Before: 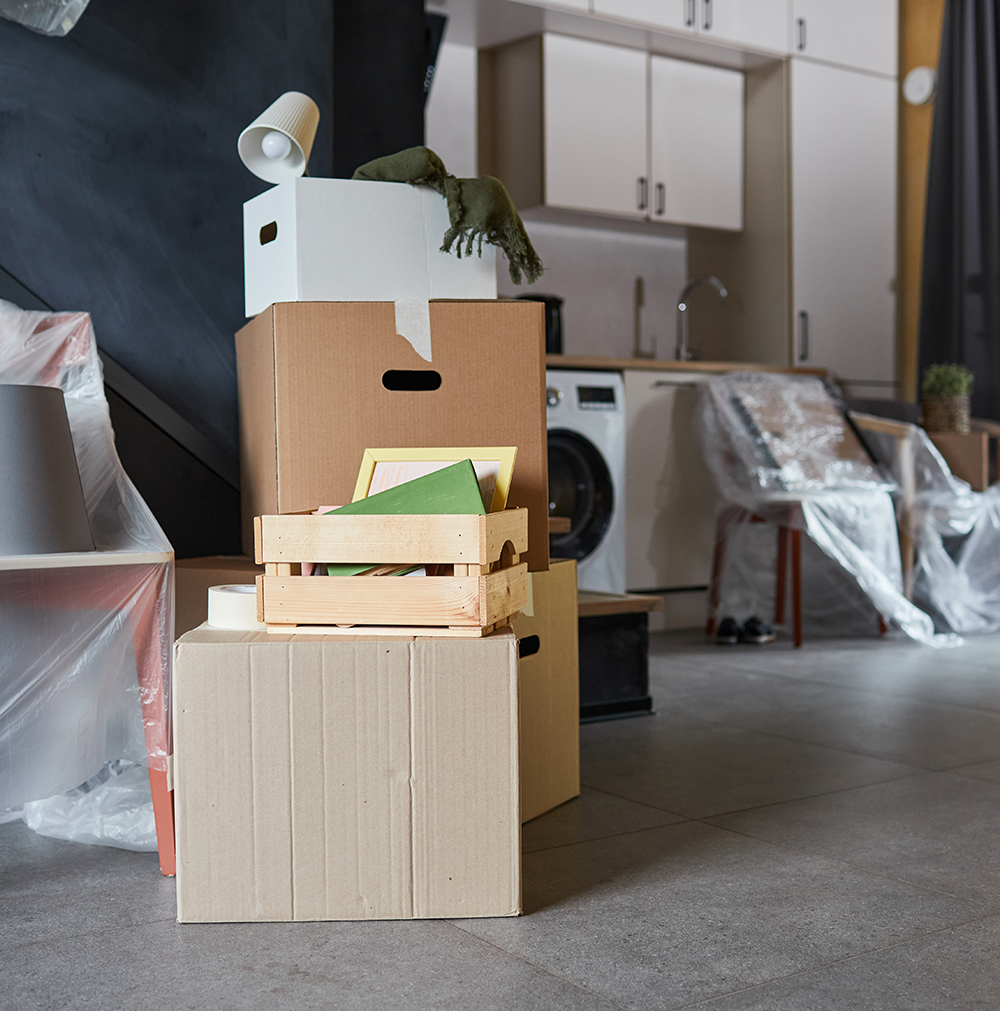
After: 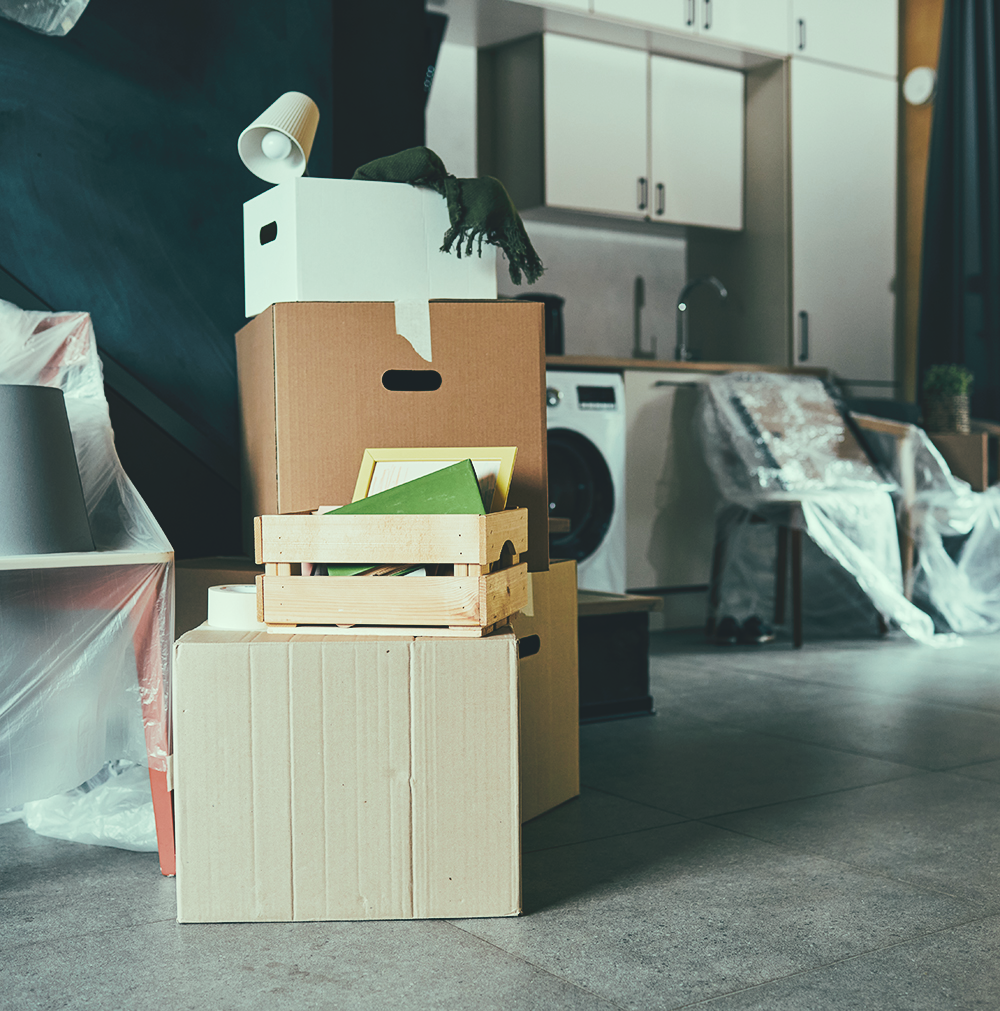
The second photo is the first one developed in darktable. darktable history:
tone curve: curves: ch0 [(0, 0) (0.003, 0.117) (0.011, 0.118) (0.025, 0.123) (0.044, 0.13) (0.069, 0.137) (0.1, 0.149) (0.136, 0.157) (0.177, 0.184) (0.224, 0.217) (0.277, 0.257) (0.335, 0.324) (0.399, 0.406) (0.468, 0.511) (0.543, 0.609) (0.623, 0.712) (0.709, 0.8) (0.801, 0.877) (0.898, 0.938) (1, 1)], preserve colors none
color look up table: target L [95.78, 90.16, 87.85, 64.99, 62.15, 57.09, 49.89, 45.49, 48.03, 36.39, 14.41, 200.41, 79.2, 74.59, 68.08, 66.08, 56.46, 49.92, 48.96, 47.26, 28.52, 22.13, 2.802, 92.85, 78.18, 82.31, 61.97, 69.45, 58.41, 74.81, 69.31, 54.64, 48.93, 49.48, 57.79, 45.65, 34.71, 35.25, 33.09, 39.79, 7.997, 5.429, 91.89, 91.43, 72.09, 67.27, 47.5, 42.05, 20.64], target a [-12.93, -36.5, -48.12, -45.41, -16, -46.06, -19.92, -33.09, -30.04, -19.81, -32.99, 0, -5.621, 16.35, 23.23, 23.37, 41.5, 63.8, 6.208, 51.97, 12.88, 26.91, -7.212, -10.49, 13.96, -0.697, -9.485, 31.63, 5.075, 14.8, -15.22, 45.58, 32.14, 7.059, 1.906, 27.93, -6.252, 22.7, 21.09, 5.348, -16.31, -15.44, -48.76, -33.38, -42.34, -18.16, -22.48, -11.4, -20.15], target b [12.58, 69.5, 26.34, 30.69, 31.12, 45.44, 42.02, 26.74, 11.64, 28.58, 5.297, 0, 57.97, 12.39, 32.54, 52.5, 16.63, 18.2, 18.85, 38.87, 21.46, 11.94, -8.591, 4.753, -3.194, -10.88, -20.38, -20.04, -5.492, -21.39, -28.84, -8.392, -18.1, -25.55, -48.43, -40.56, -1.059, -1.027, -29.62, -45.41, -25.84, -8.06, 4.537, 5.475, -11.97, 1.336, -6.153, -20.7, -10.22], num patches 49
